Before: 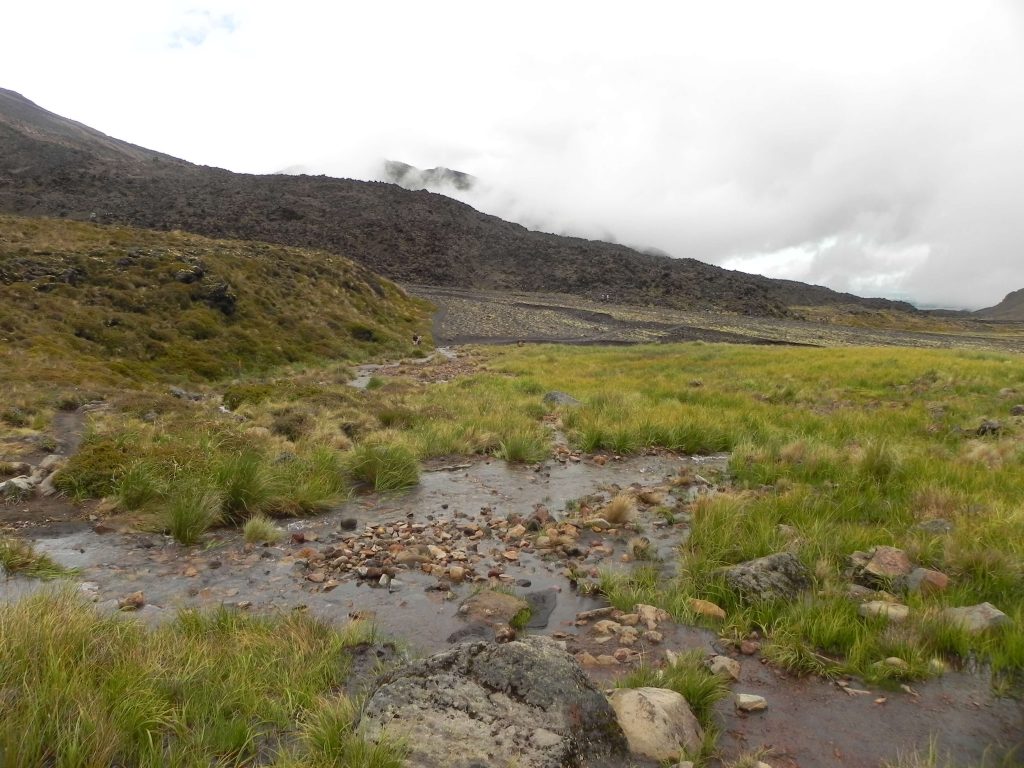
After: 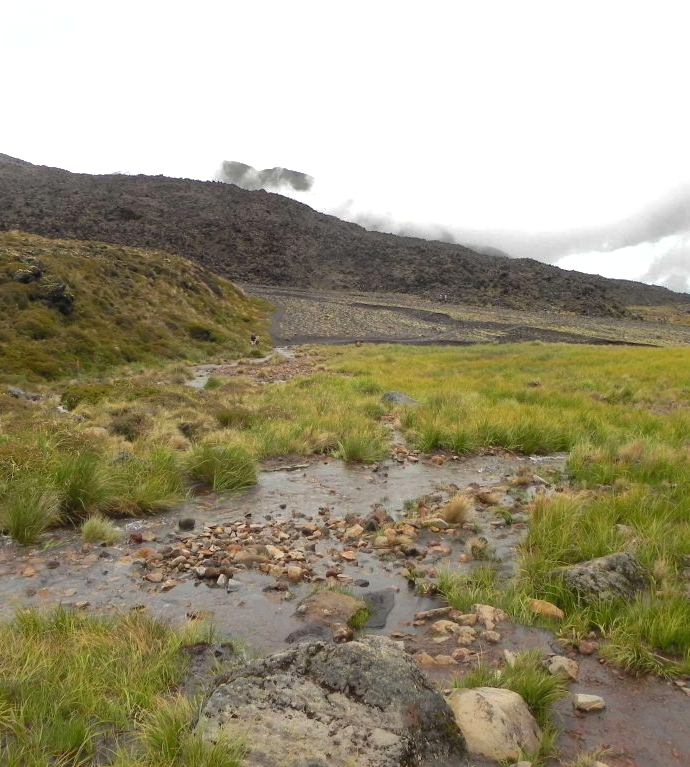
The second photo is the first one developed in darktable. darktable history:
tone equalizer: -8 EV -0.445 EV, -7 EV -0.381 EV, -6 EV -0.355 EV, -5 EV -0.224 EV, -3 EV 0.203 EV, -2 EV 0.347 EV, -1 EV 0.385 EV, +0 EV 0.403 EV
crop and rotate: left 15.896%, right 16.678%
shadows and highlights: shadows 39.58, highlights -59.92
